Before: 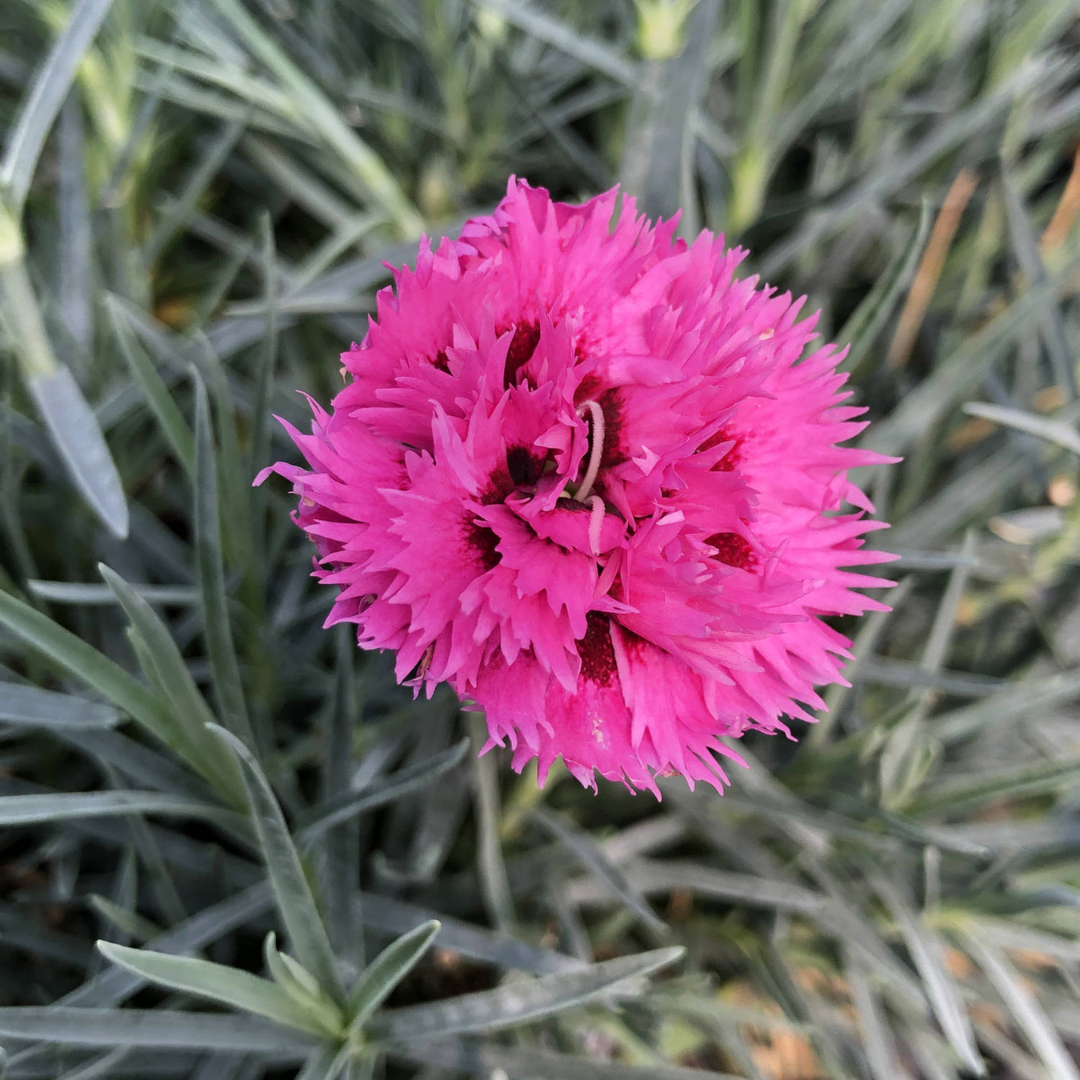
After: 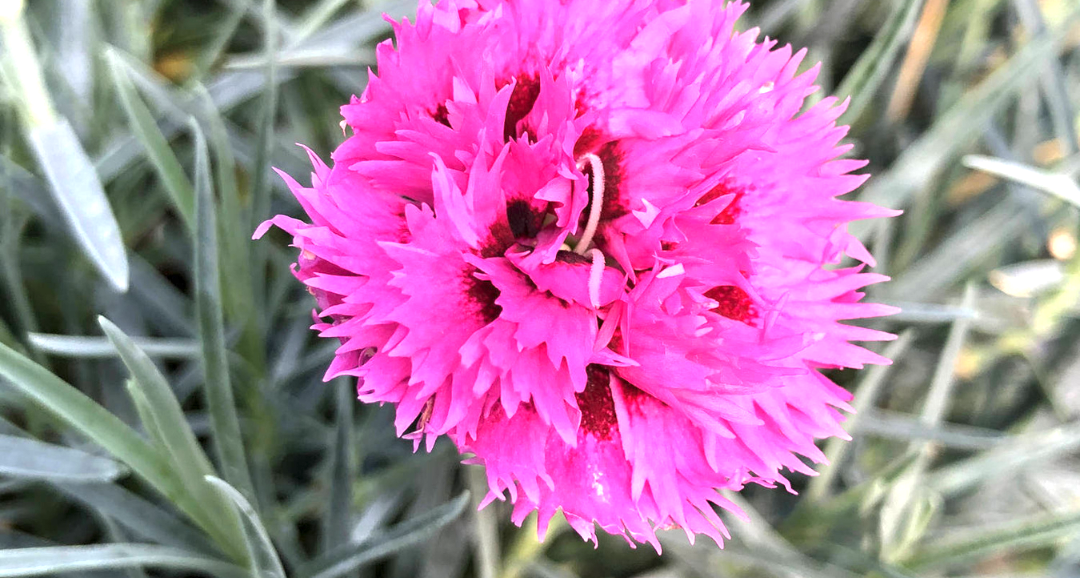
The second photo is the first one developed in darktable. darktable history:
exposure: exposure 1.223 EV, compensate highlight preservation false
crop and rotate: top 23.043%, bottom 23.437%
